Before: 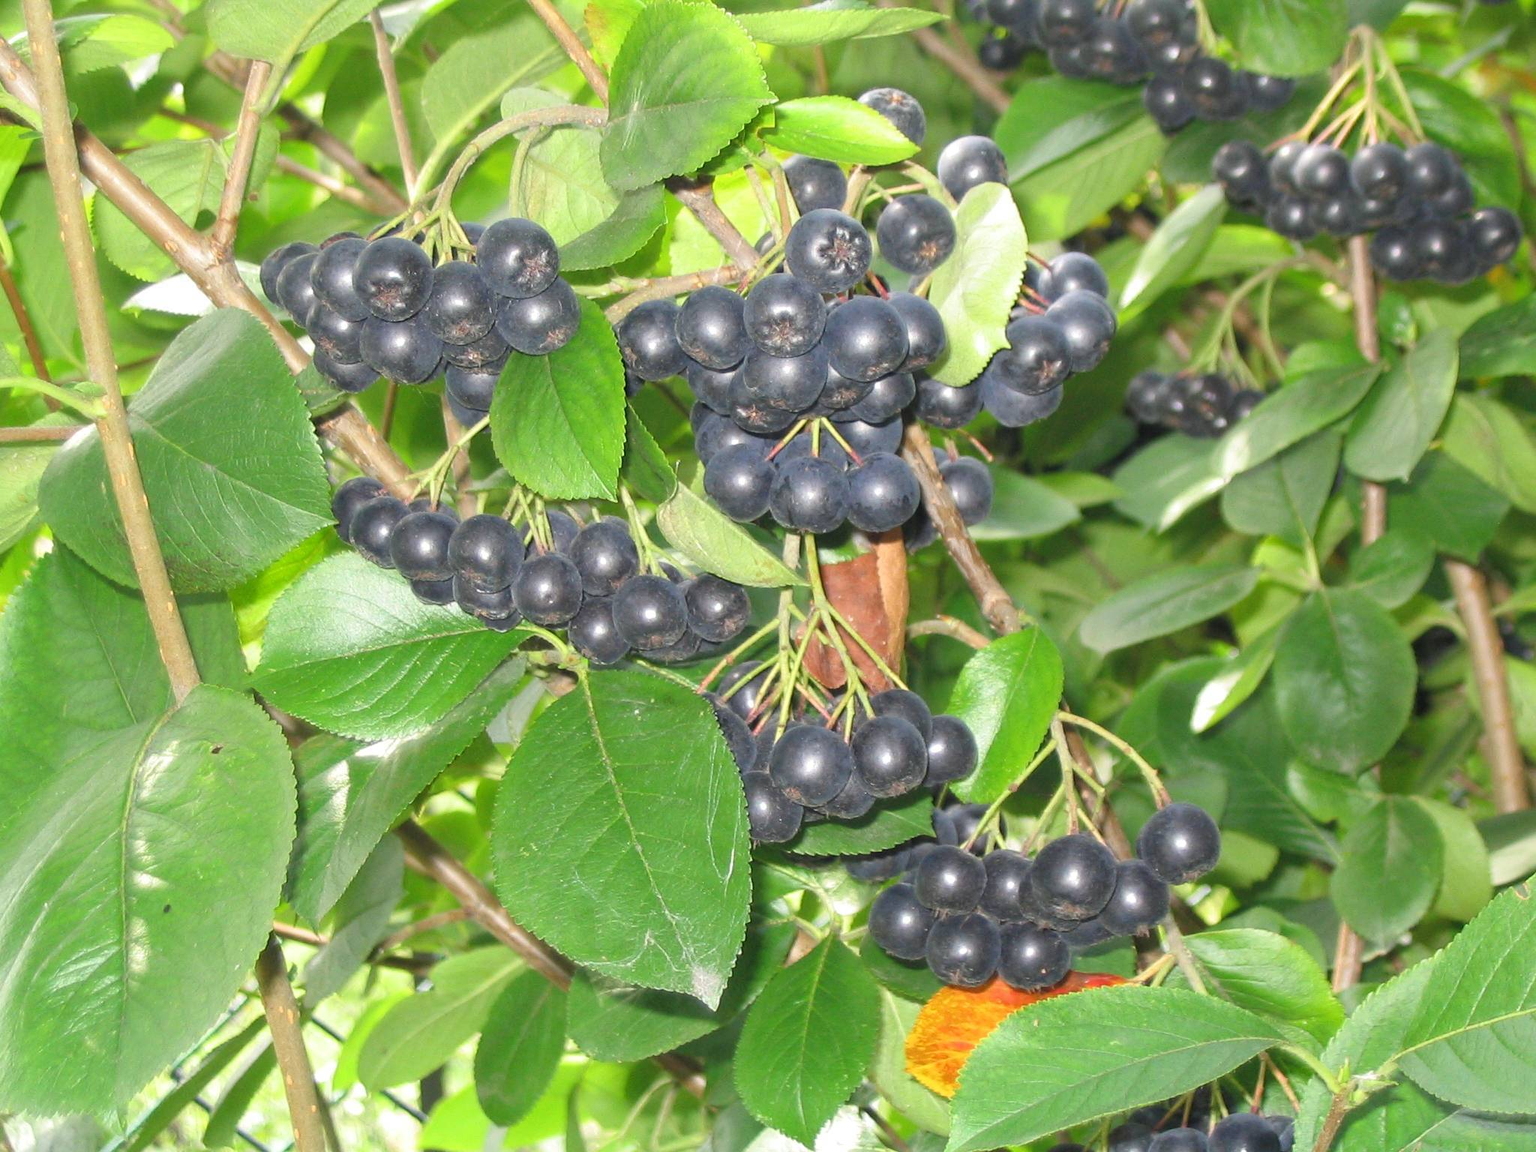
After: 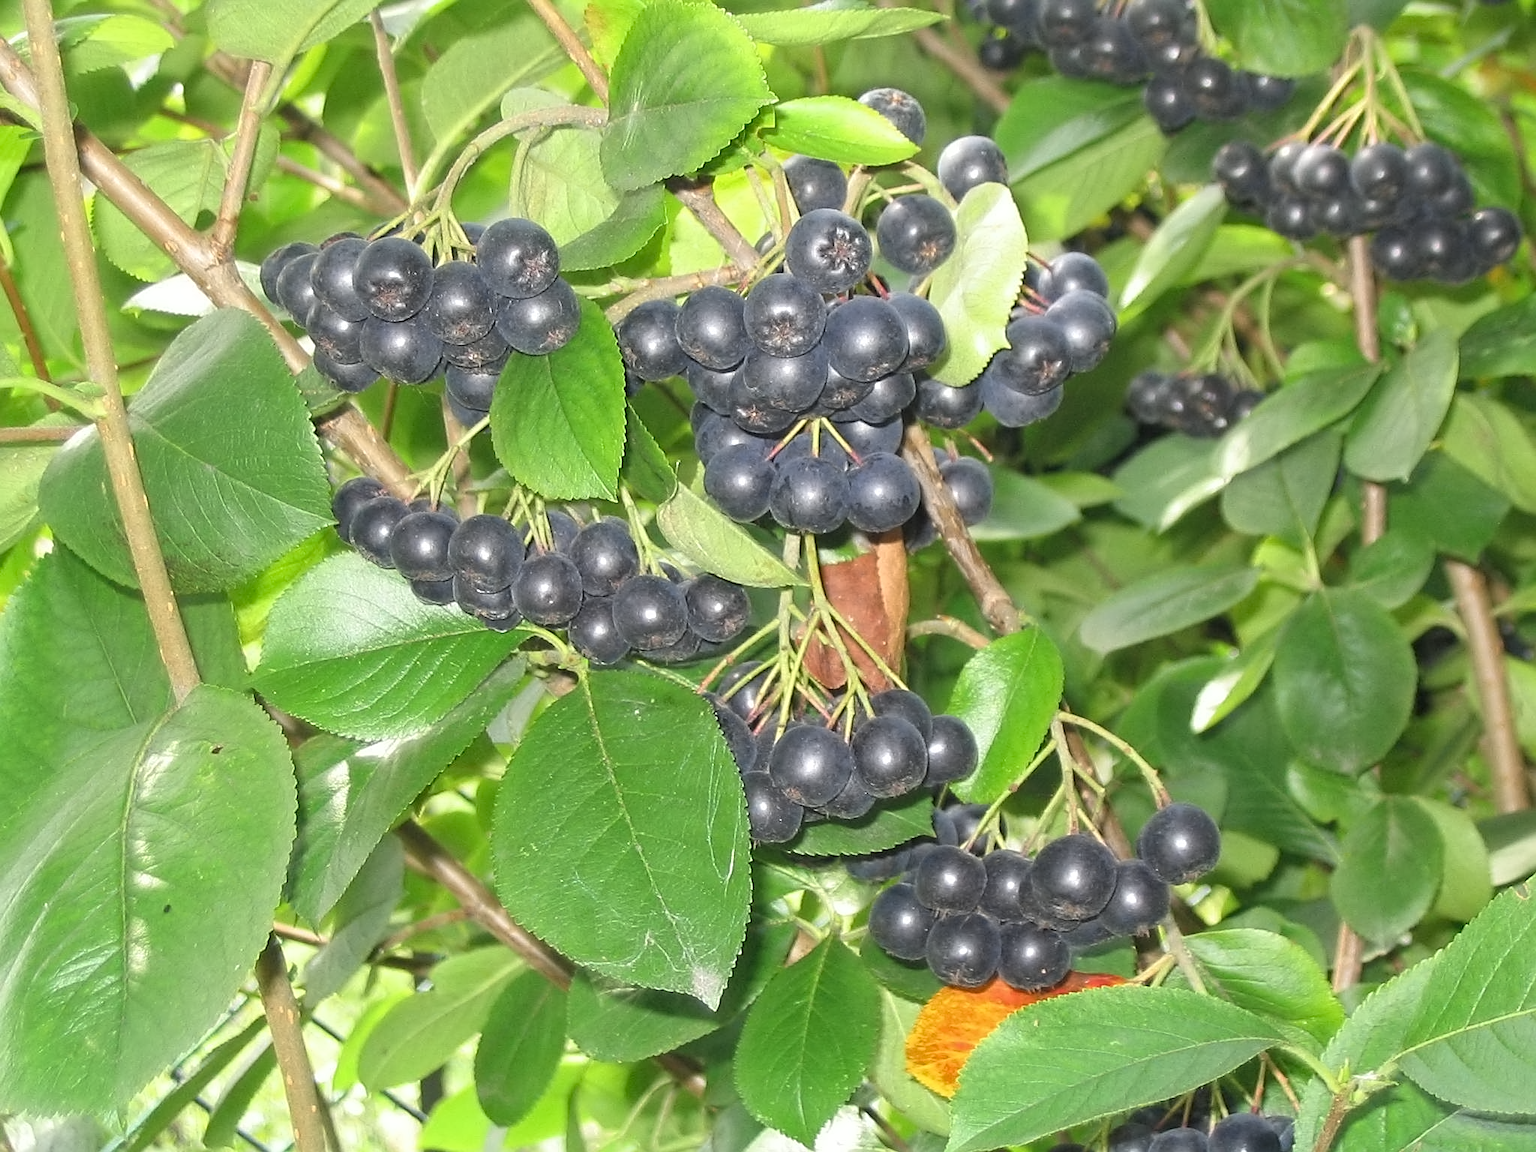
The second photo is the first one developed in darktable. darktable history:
levels: mode automatic
sharpen: on, module defaults
contrast equalizer: y [[0.5 ×6], [0.5 ×6], [0.5 ×6], [0 ×6], [0, 0.039, 0.251, 0.29, 0.293, 0.292]]
